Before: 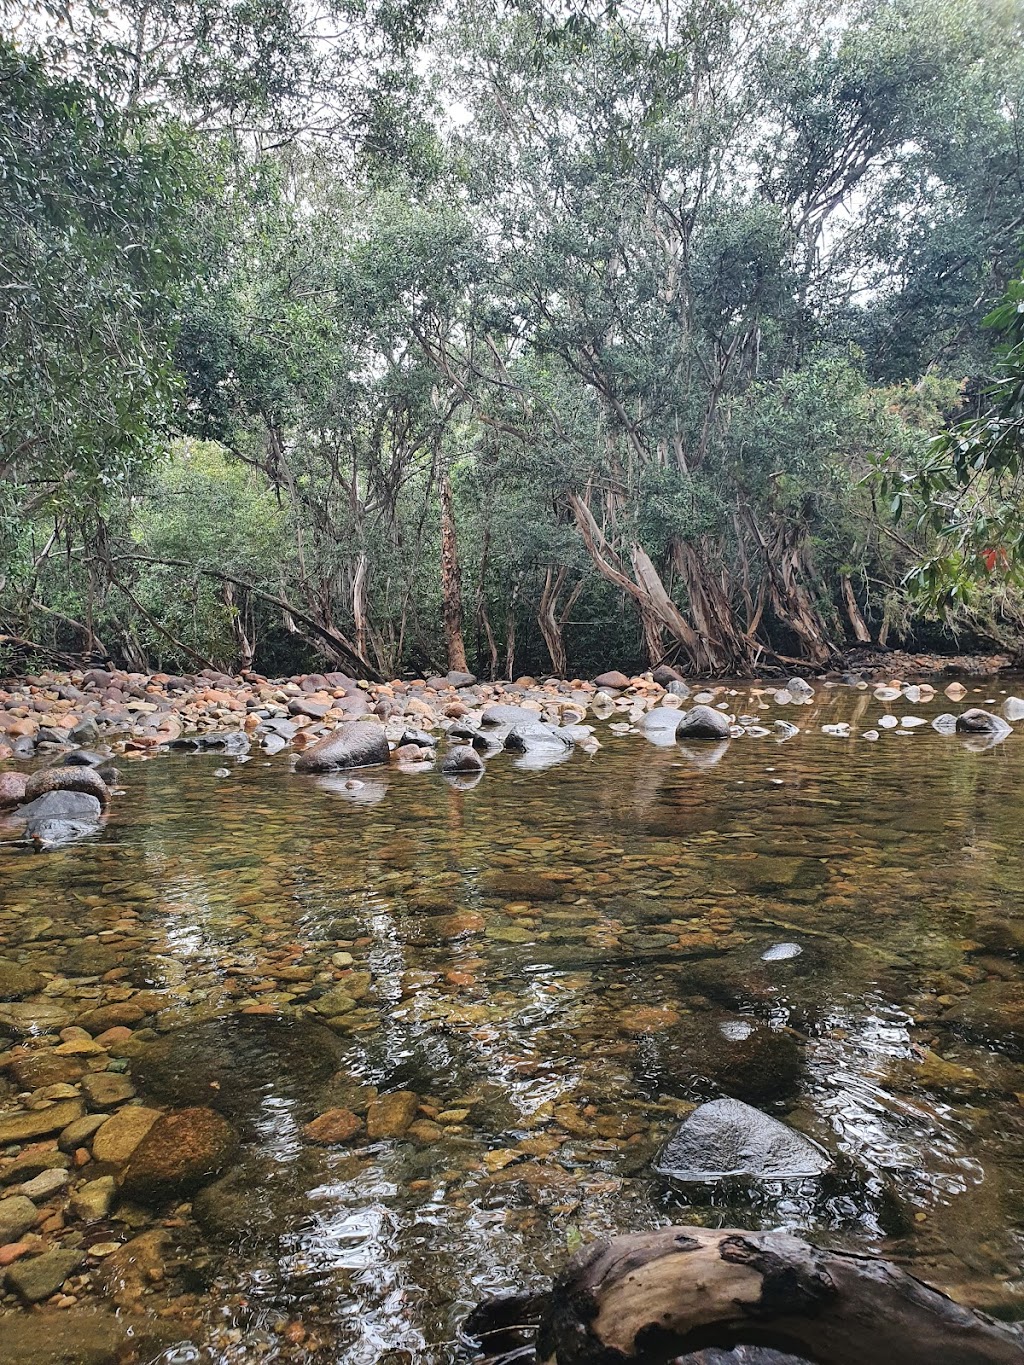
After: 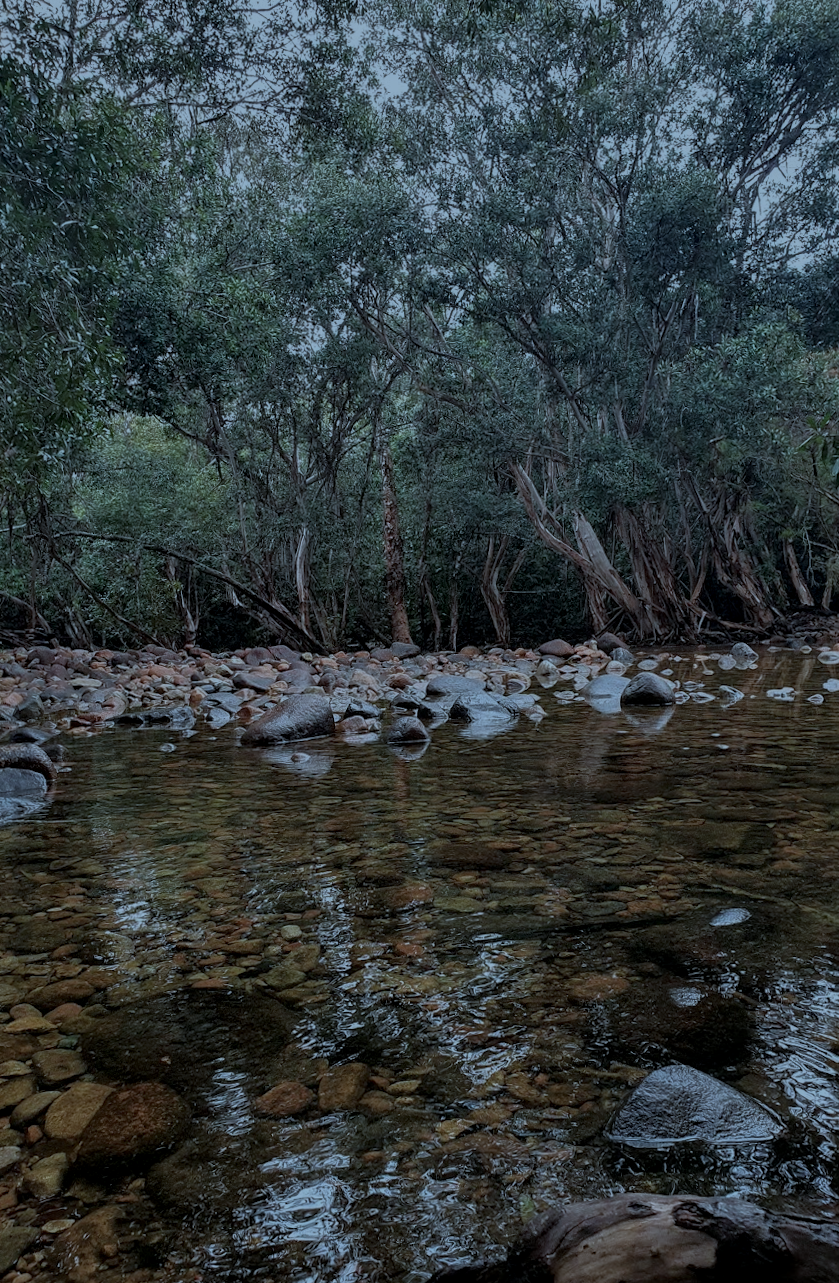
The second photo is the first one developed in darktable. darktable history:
contrast brightness saturation: contrast 0.071
exposure: black level correction 0.001, exposure 0.017 EV, compensate highlight preservation false
crop and rotate: angle 0.976°, left 4.524%, top 1.172%, right 11.679%, bottom 2.642%
tone equalizer: -8 EV -1.97 EV, -7 EV -1.97 EV, -6 EV -1.97 EV, -5 EV -1.98 EV, -4 EV -1.97 EV, -3 EV -1.99 EV, -2 EV -1.99 EV, -1 EV -1.61 EV, +0 EV -1.99 EV, edges refinement/feathering 500, mask exposure compensation -1.57 EV, preserve details no
color correction: highlights a* -9.31, highlights b* -23.56
local contrast: on, module defaults
